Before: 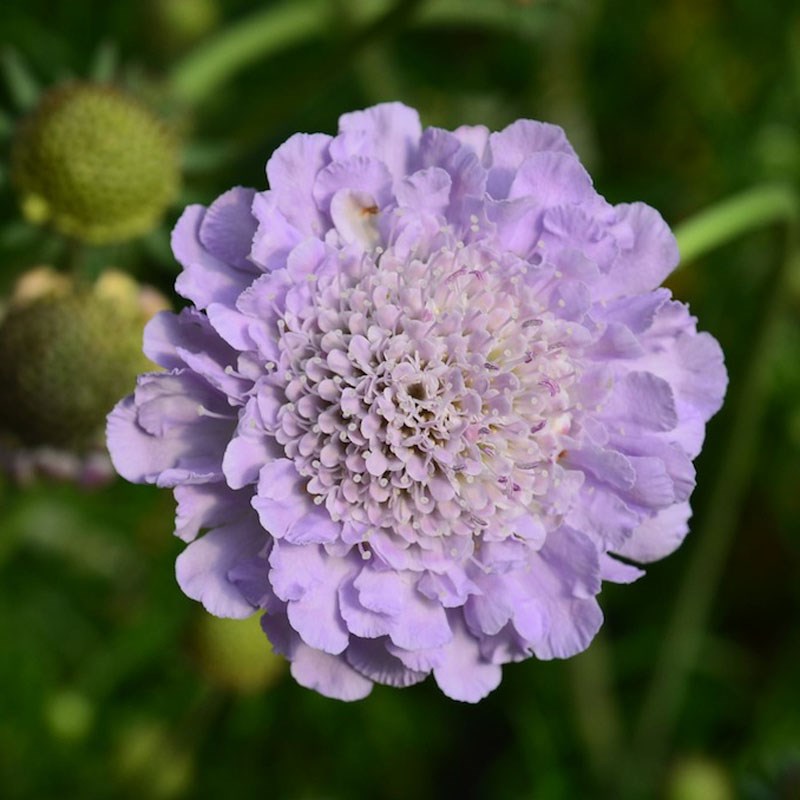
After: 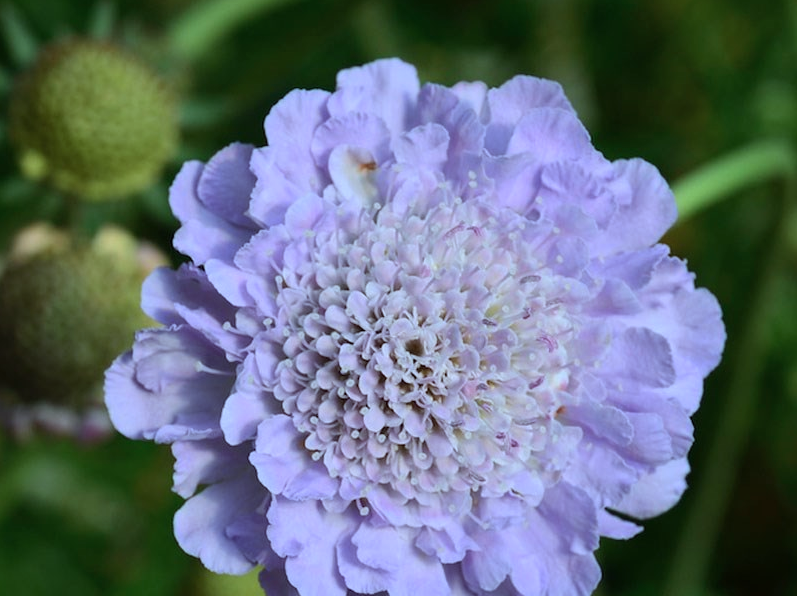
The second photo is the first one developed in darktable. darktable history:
crop: left 0.375%, top 5.53%, bottom 19.917%
color correction: highlights a* -10.62, highlights b* -18.88
